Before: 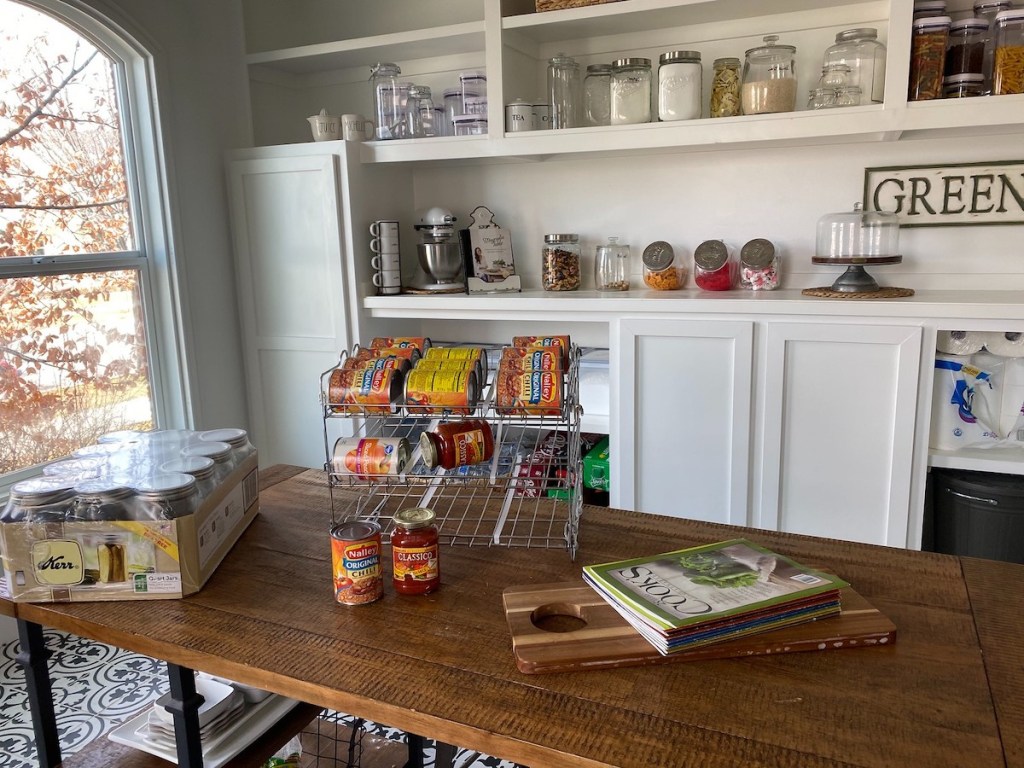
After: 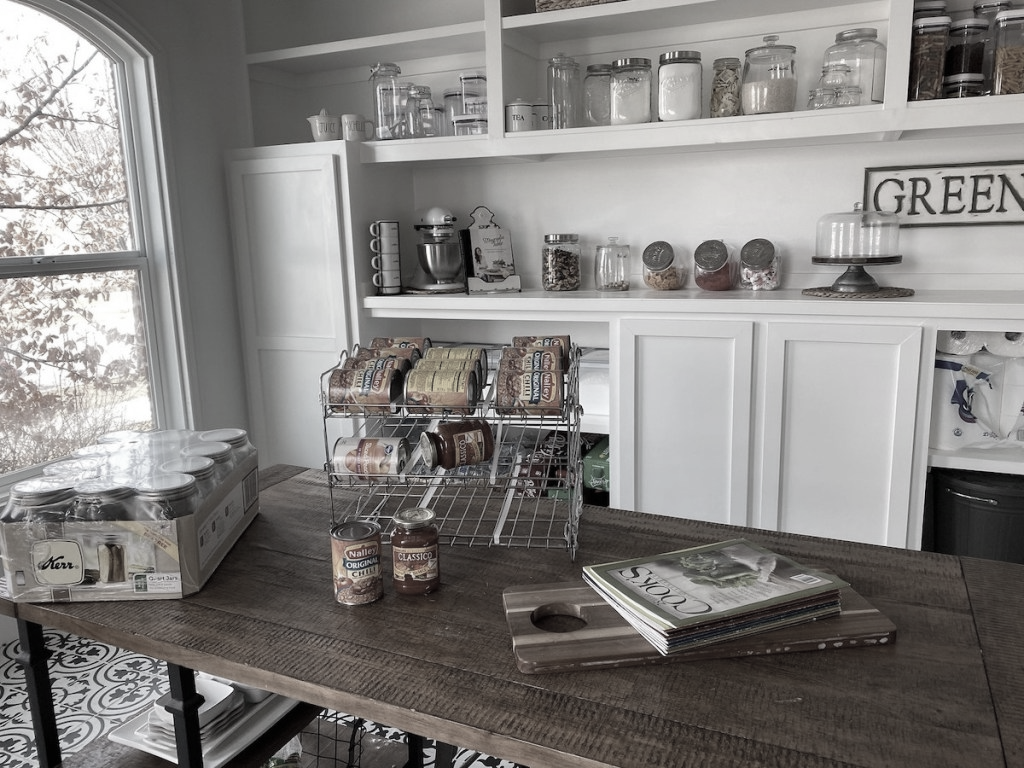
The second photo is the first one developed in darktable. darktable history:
color correction: highlights b* 0.033, saturation 0.184
